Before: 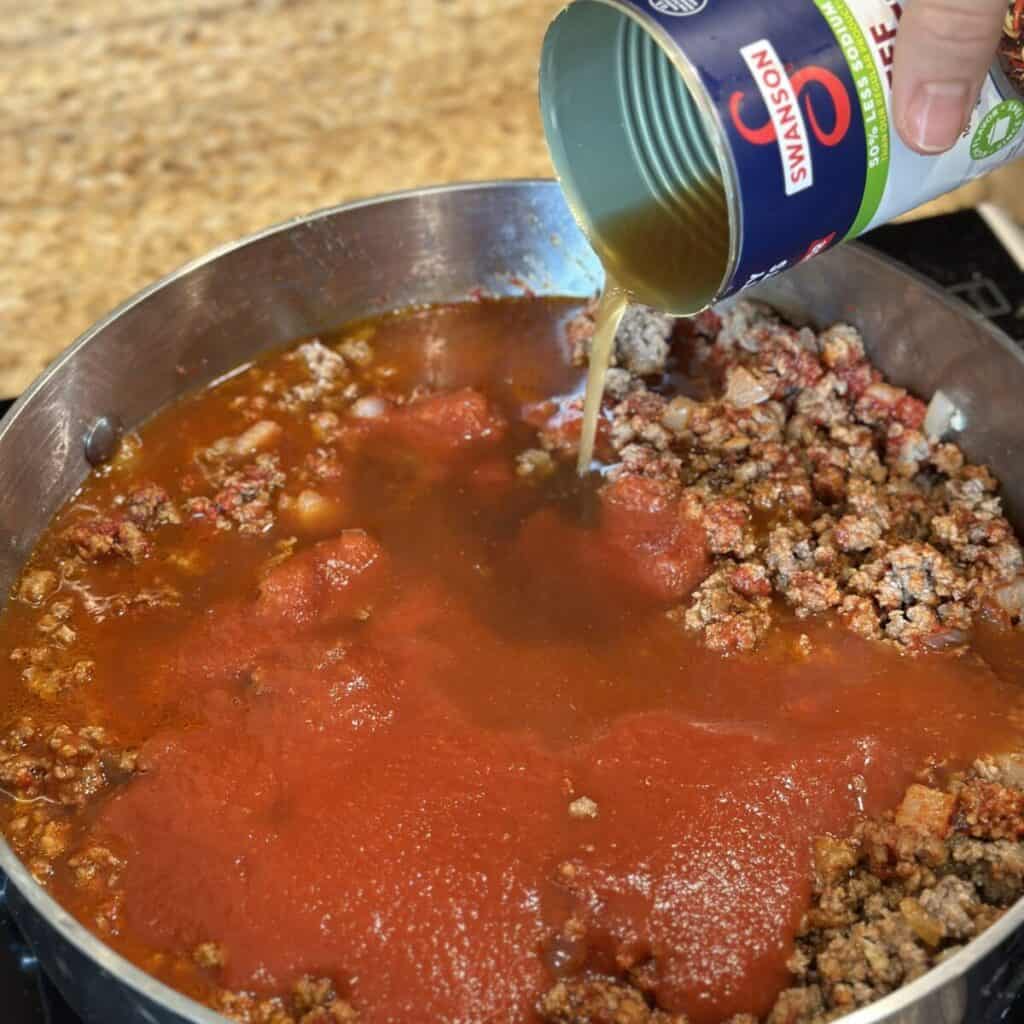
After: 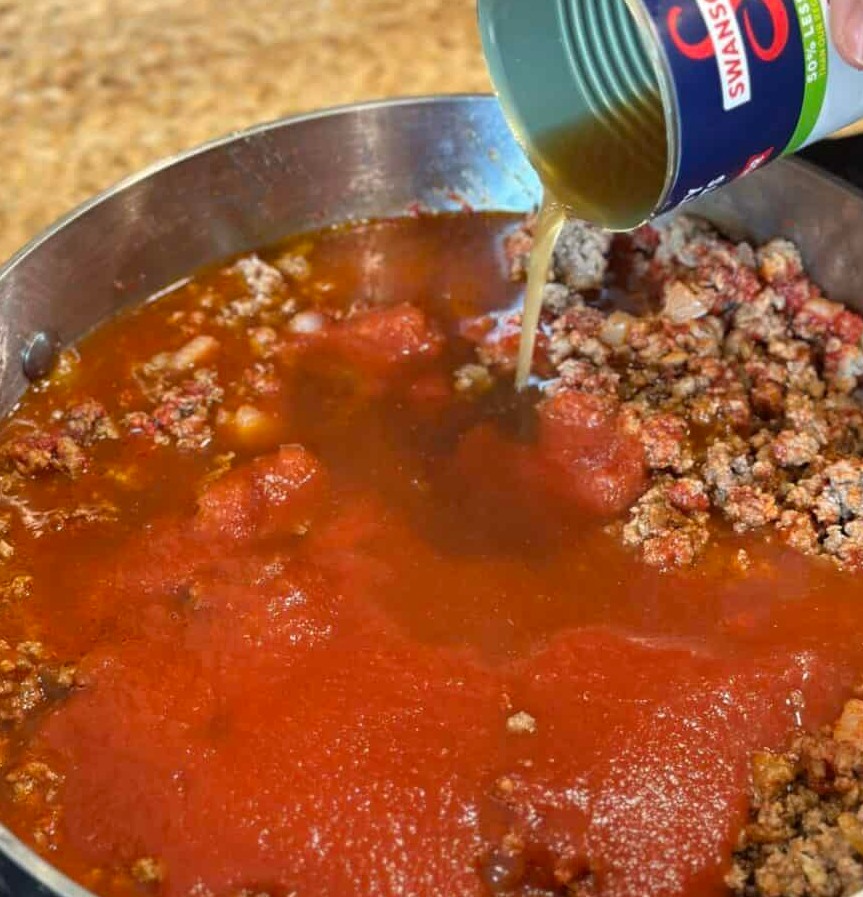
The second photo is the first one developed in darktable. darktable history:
crop: left 6.106%, top 8.337%, right 9.548%, bottom 4.054%
